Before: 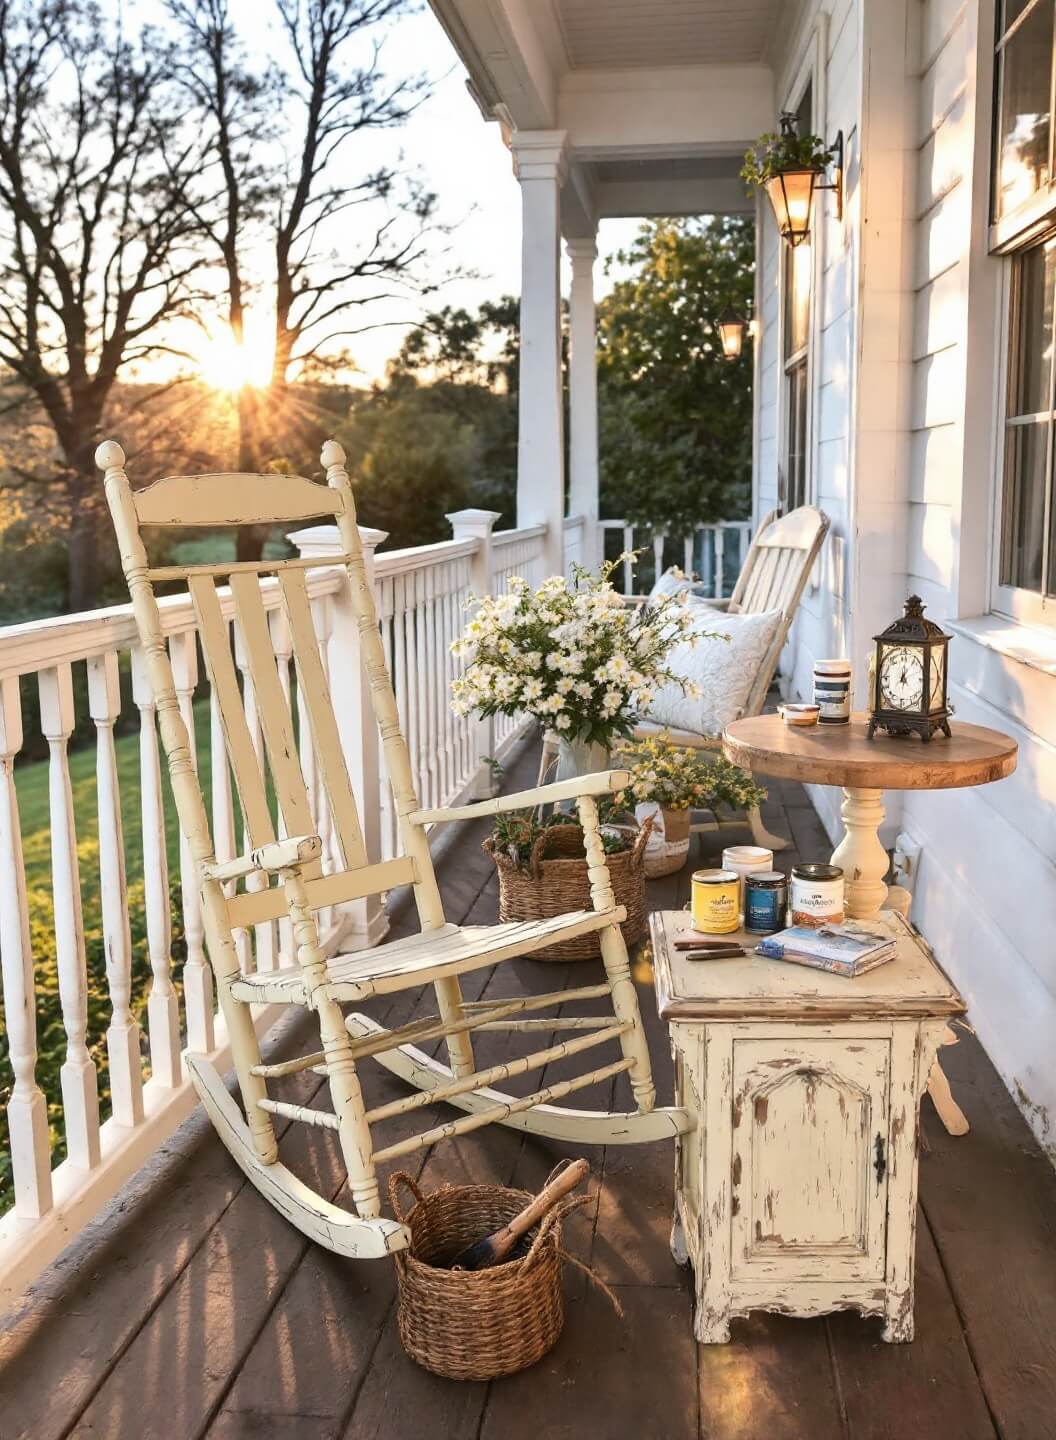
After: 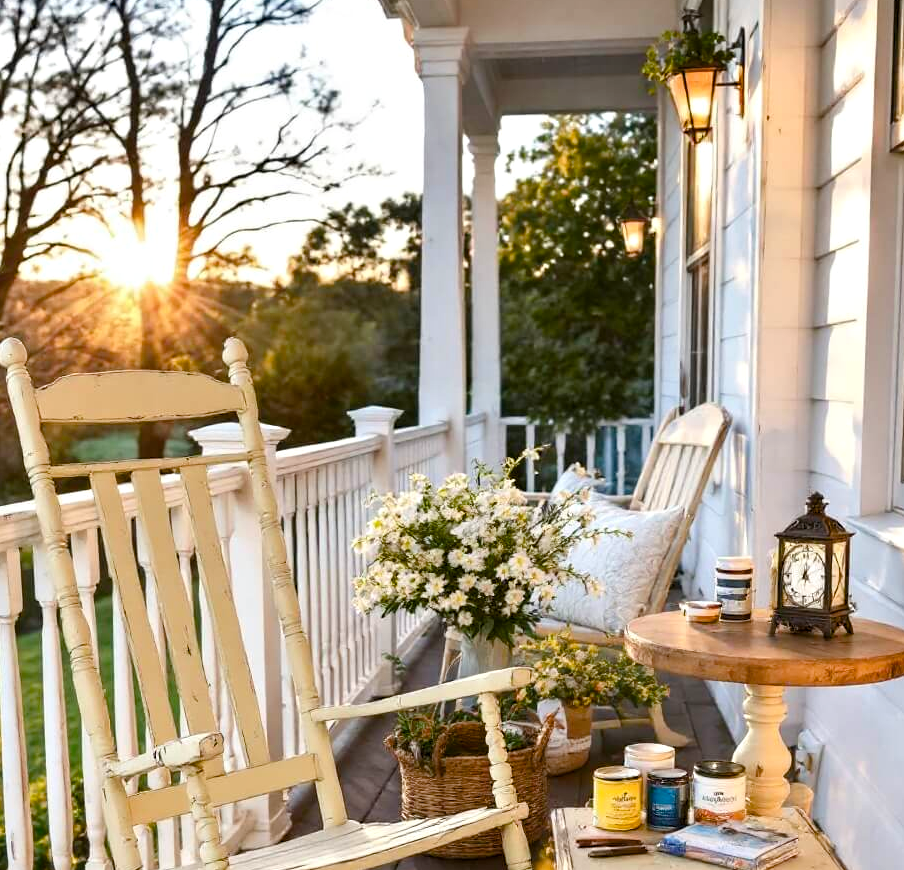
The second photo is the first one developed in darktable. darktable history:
contrast equalizer: octaves 7, y [[0.6 ×6], [0.55 ×6], [0 ×6], [0 ×6], [0 ×6]], mix 0.29
color balance rgb: perceptual saturation grading › global saturation 35%, perceptual saturation grading › highlights -25%, perceptual saturation grading › shadows 25%, global vibrance 10%
crop and rotate: left 9.345%, top 7.22%, right 4.982%, bottom 32.331%
